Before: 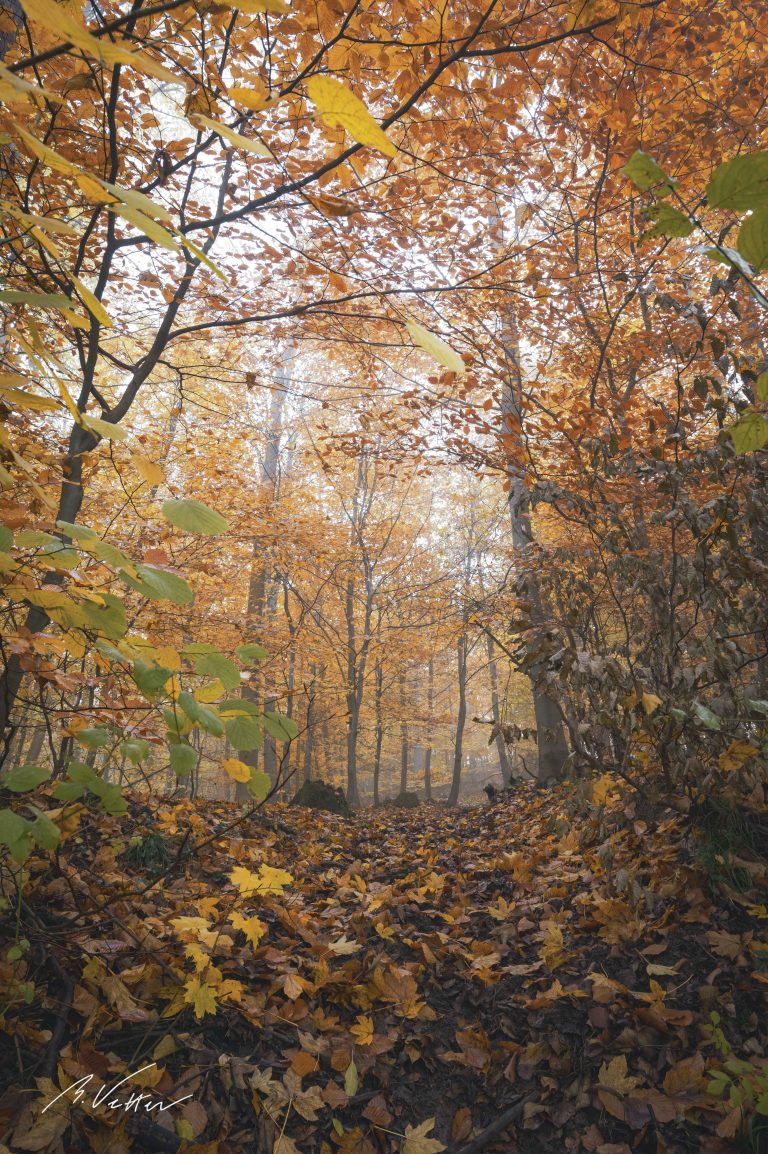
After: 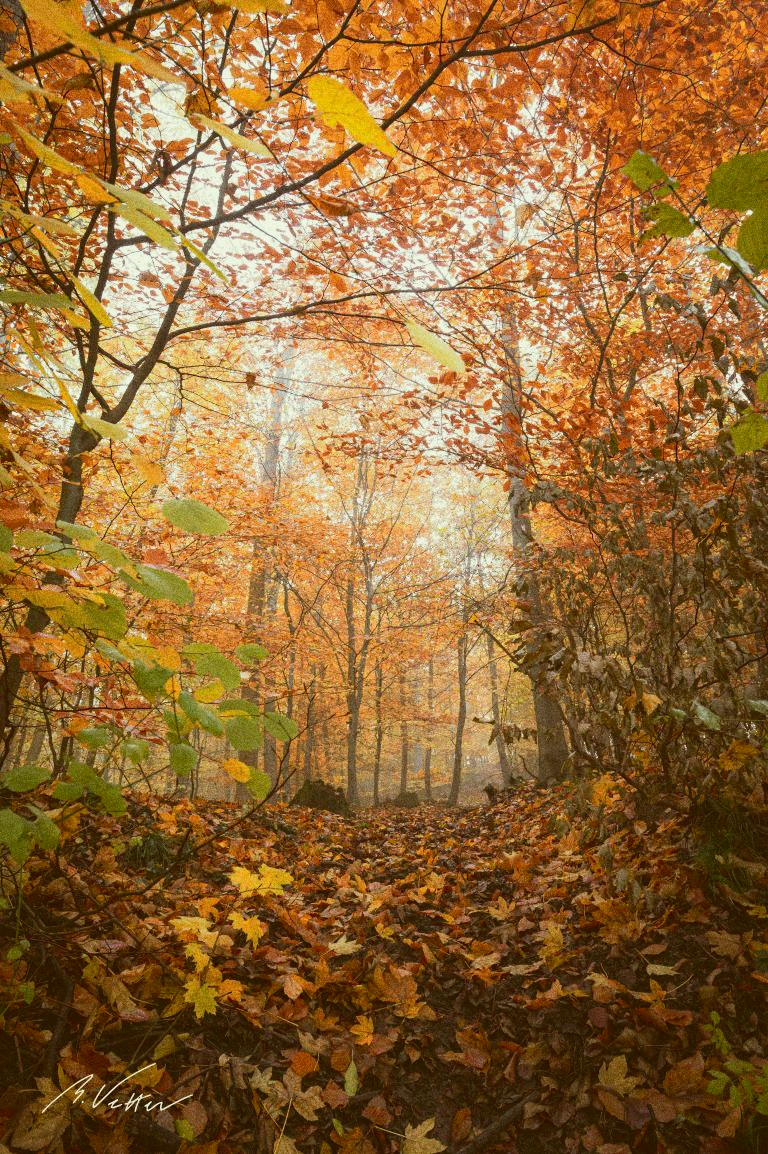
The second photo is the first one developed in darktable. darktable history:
color correction: highlights a* -5.3, highlights b* 9.8, shadows a* 9.8, shadows b* 24.26
tone curve: curves: ch0 [(0, 0.025) (0.15, 0.143) (0.452, 0.486) (0.751, 0.788) (1, 0.961)]; ch1 [(0, 0) (0.43, 0.408) (0.476, 0.469) (0.497, 0.494) (0.546, 0.571) (0.566, 0.607) (0.62, 0.657) (1, 1)]; ch2 [(0, 0) (0.386, 0.397) (0.505, 0.498) (0.547, 0.546) (0.579, 0.58) (1, 1)], color space Lab, independent channels, preserve colors none
grain: coarseness 0.09 ISO, strength 40%
